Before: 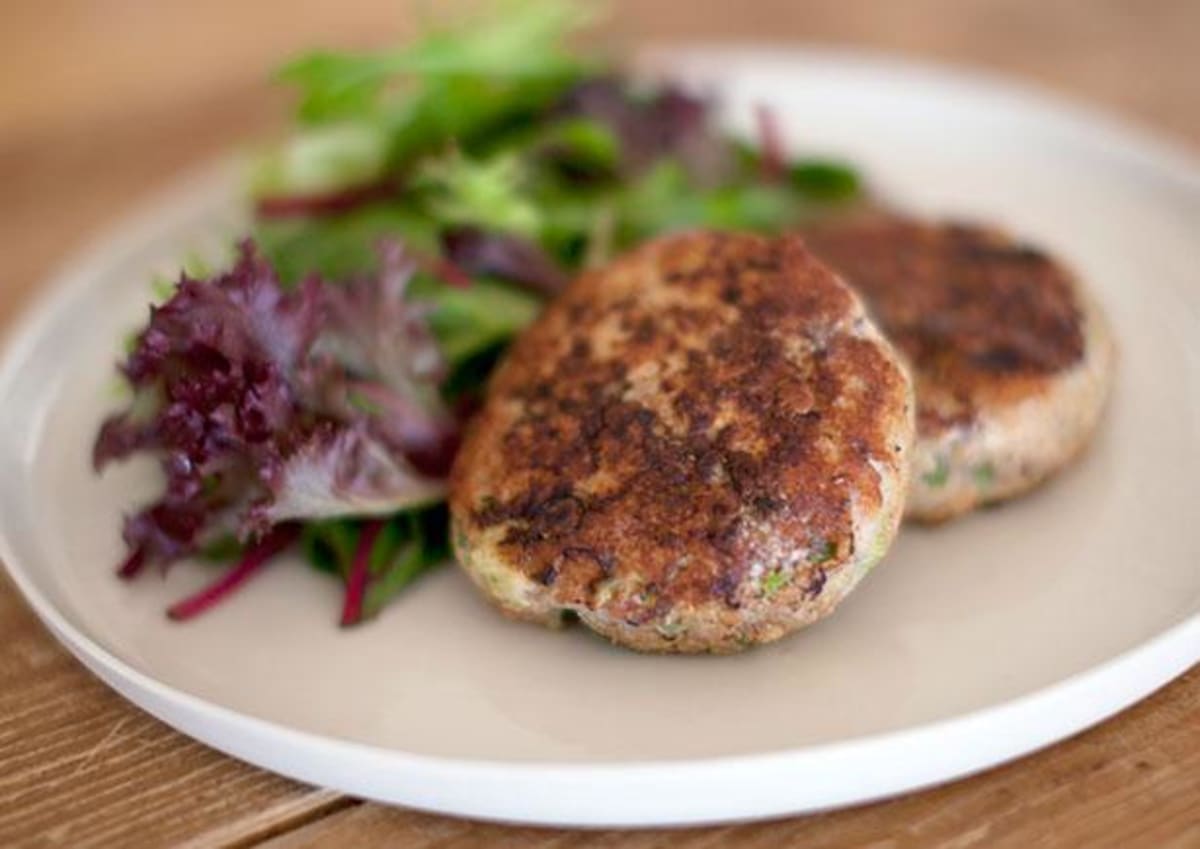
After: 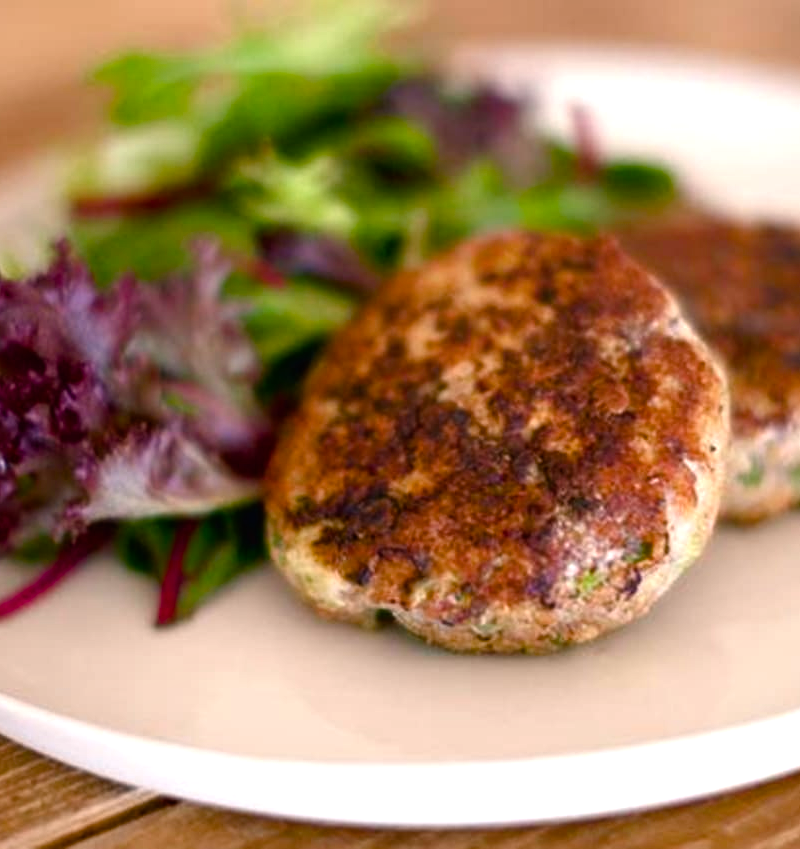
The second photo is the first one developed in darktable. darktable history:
color balance rgb: shadows lift › chroma 1%, shadows lift › hue 217.2°, power › hue 310.8°, highlights gain › chroma 2%, highlights gain › hue 44.4°, global offset › luminance 0.25%, global offset › hue 171.6°, perceptual saturation grading › global saturation 14.09%, perceptual saturation grading › highlights -30%, perceptual saturation grading › shadows 50.67%, global vibrance 25%, contrast 20%
tone equalizer: on, module defaults
crop and rotate: left 15.446%, right 17.836%
